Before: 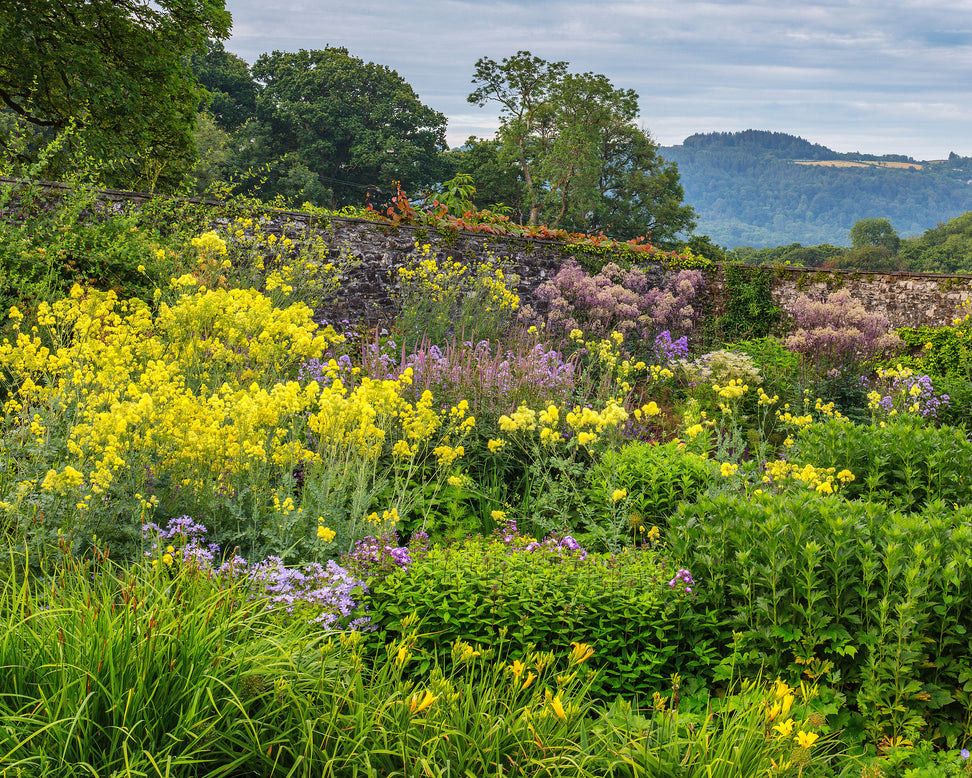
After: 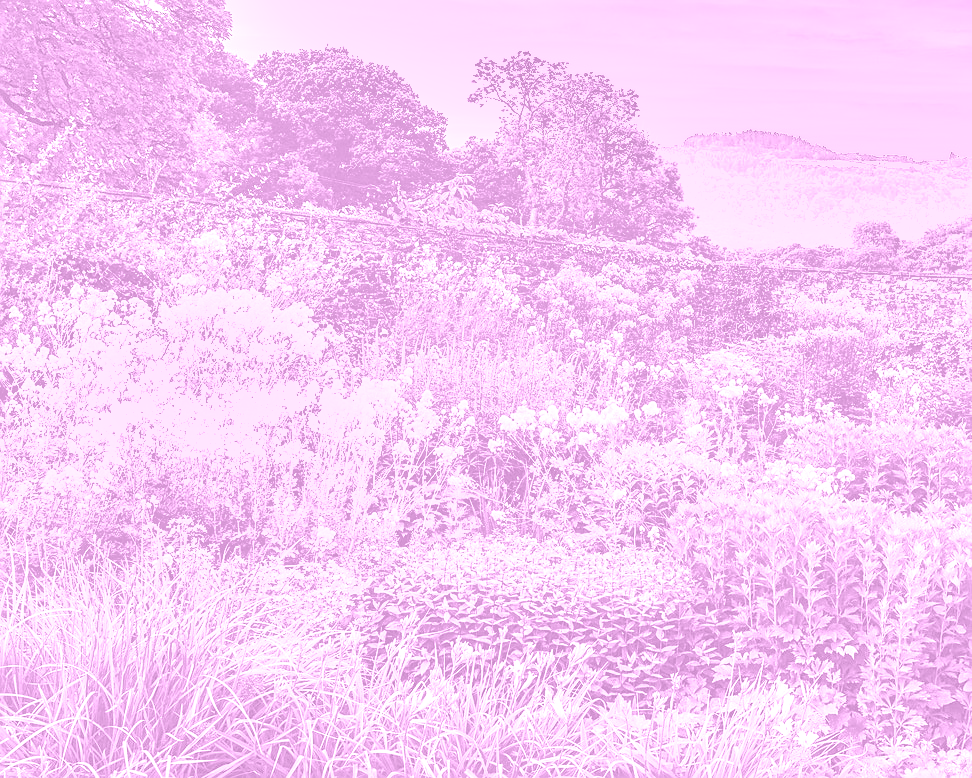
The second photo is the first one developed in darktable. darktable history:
colorize: hue 331.2°, saturation 75%, source mix 30.28%, lightness 70.52%, version 1
sharpen: on, module defaults
exposure: black level correction 0, exposure 2.138 EV, compensate exposure bias true, compensate highlight preservation false
shadows and highlights: soften with gaussian
